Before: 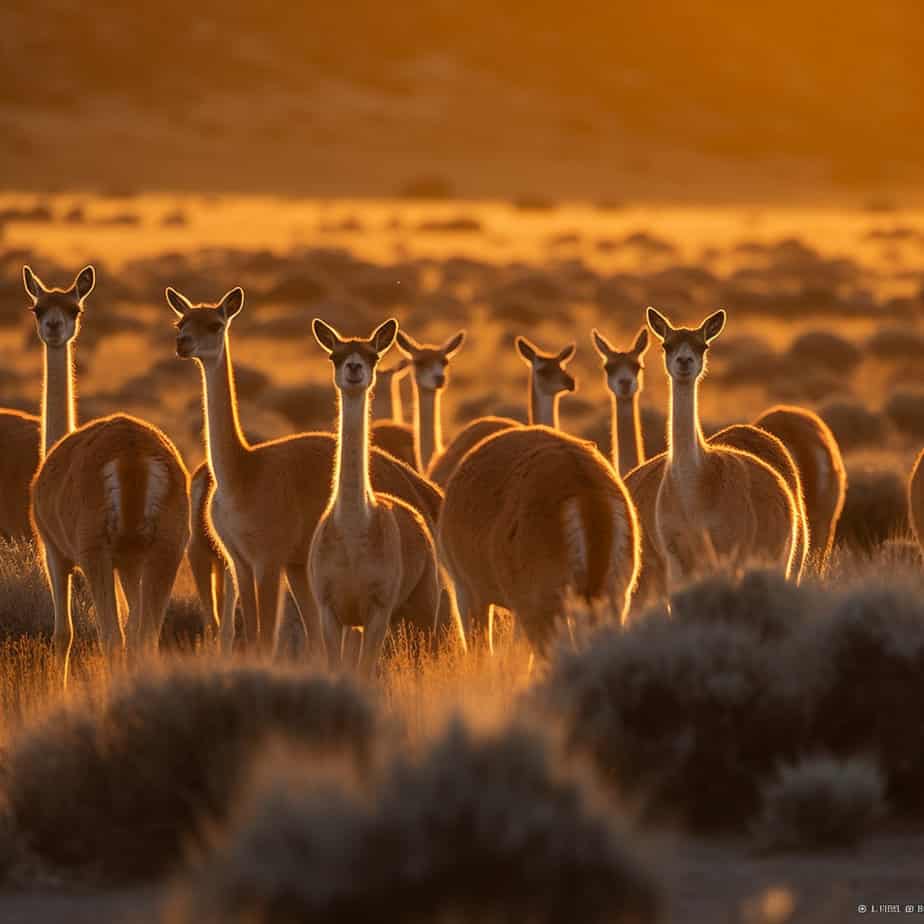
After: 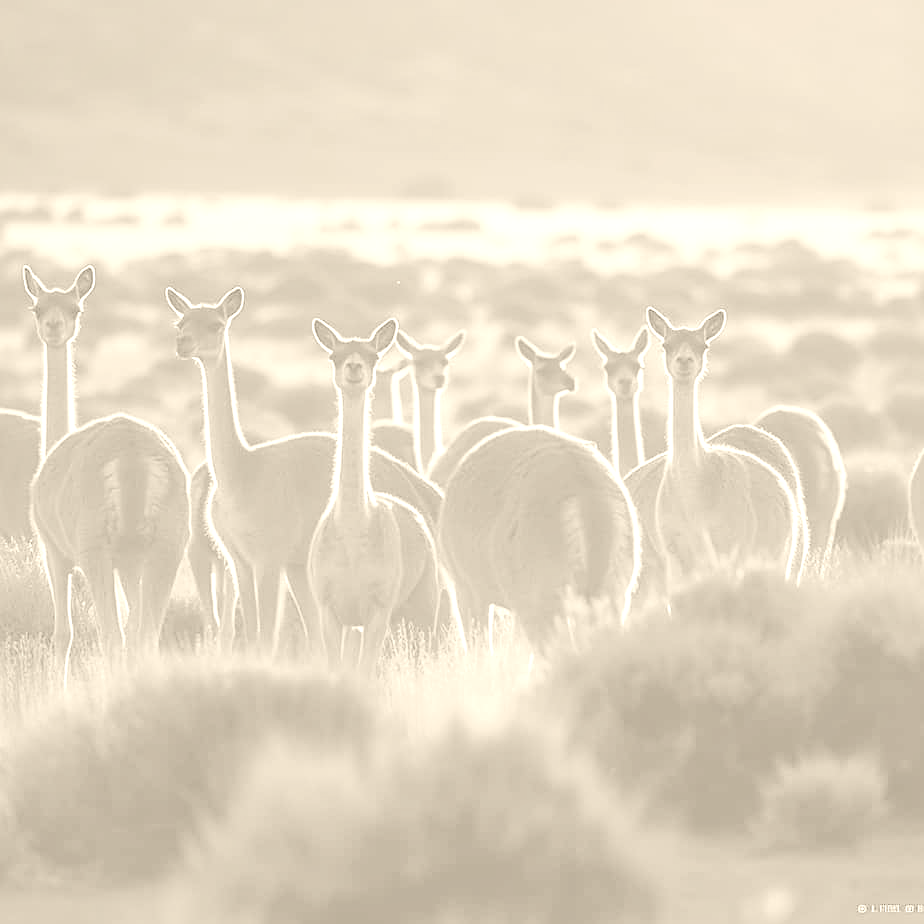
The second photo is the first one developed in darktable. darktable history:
sharpen: on, module defaults
colorize: hue 36°, saturation 71%, lightness 80.79%
shadows and highlights: on, module defaults
